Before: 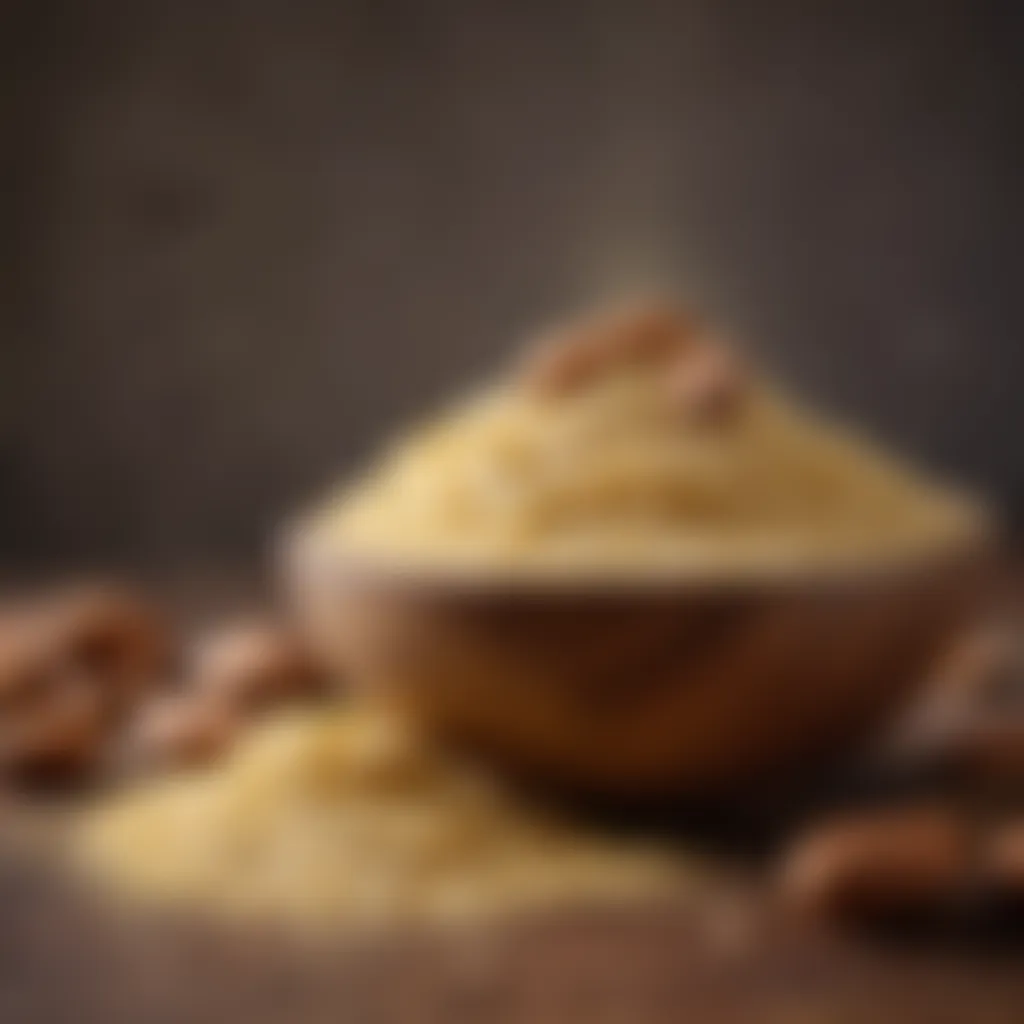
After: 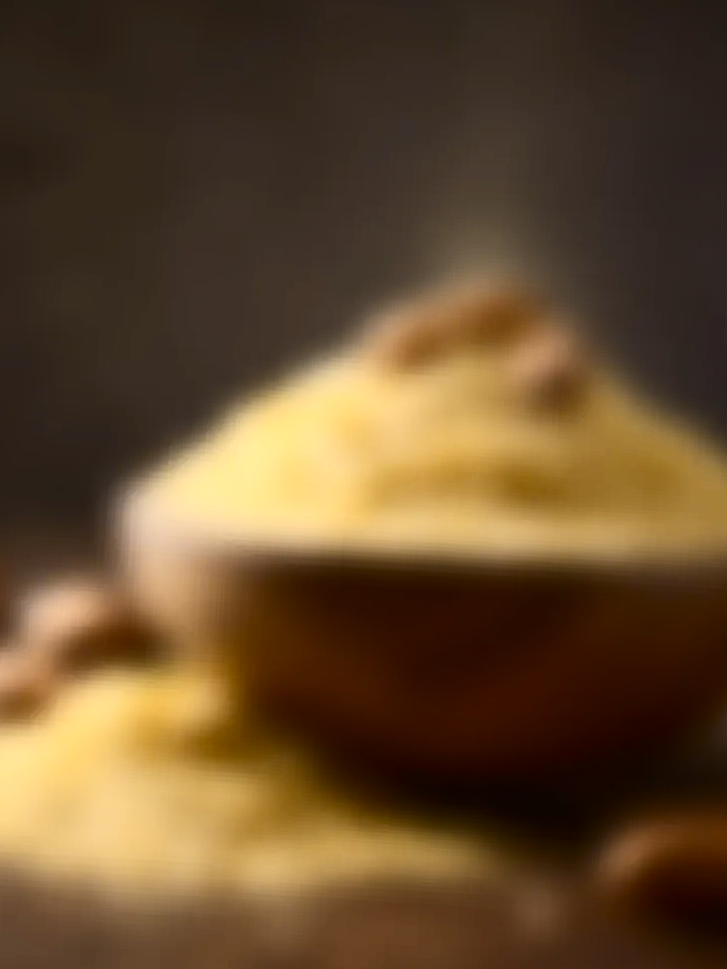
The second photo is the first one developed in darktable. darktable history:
color contrast: green-magenta contrast 0.8, blue-yellow contrast 1.1, unbound 0
contrast brightness saturation: contrast 0.4, brightness 0.1, saturation 0.21
crop and rotate: angle -3.27°, left 14.277%, top 0.028%, right 10.766%, bottom 0.028%
